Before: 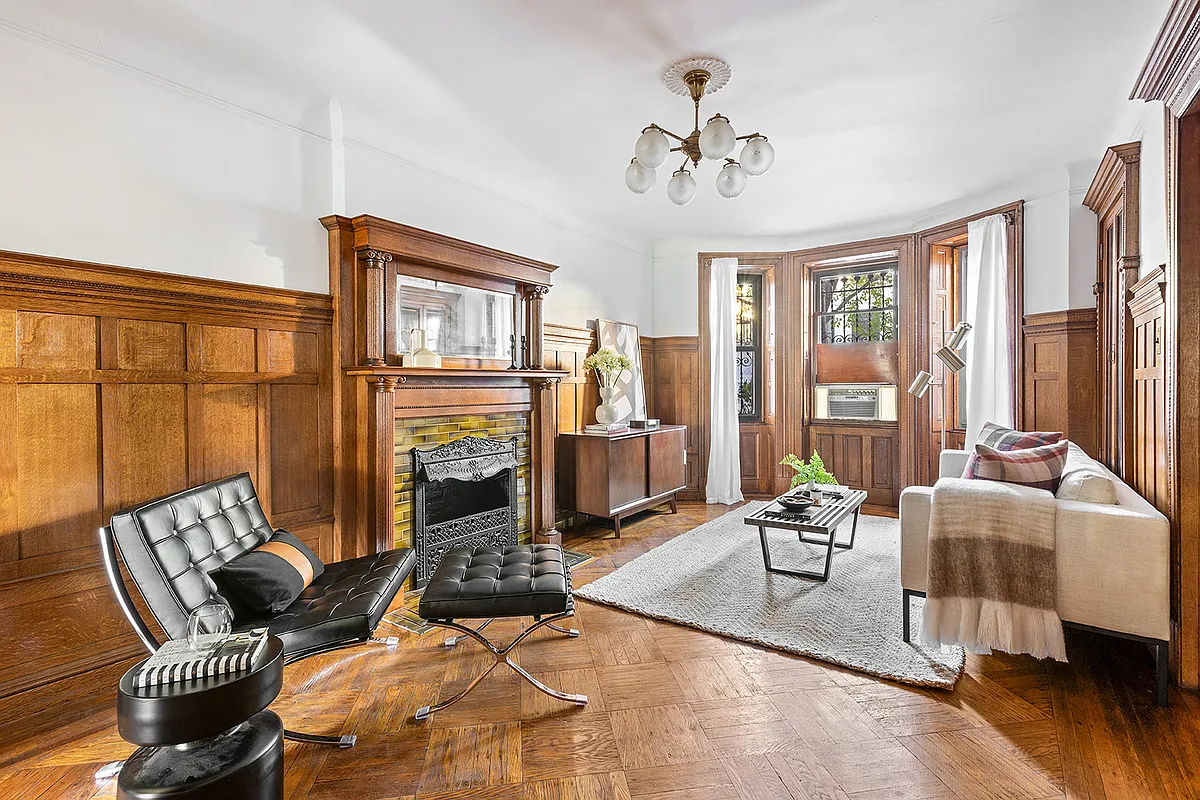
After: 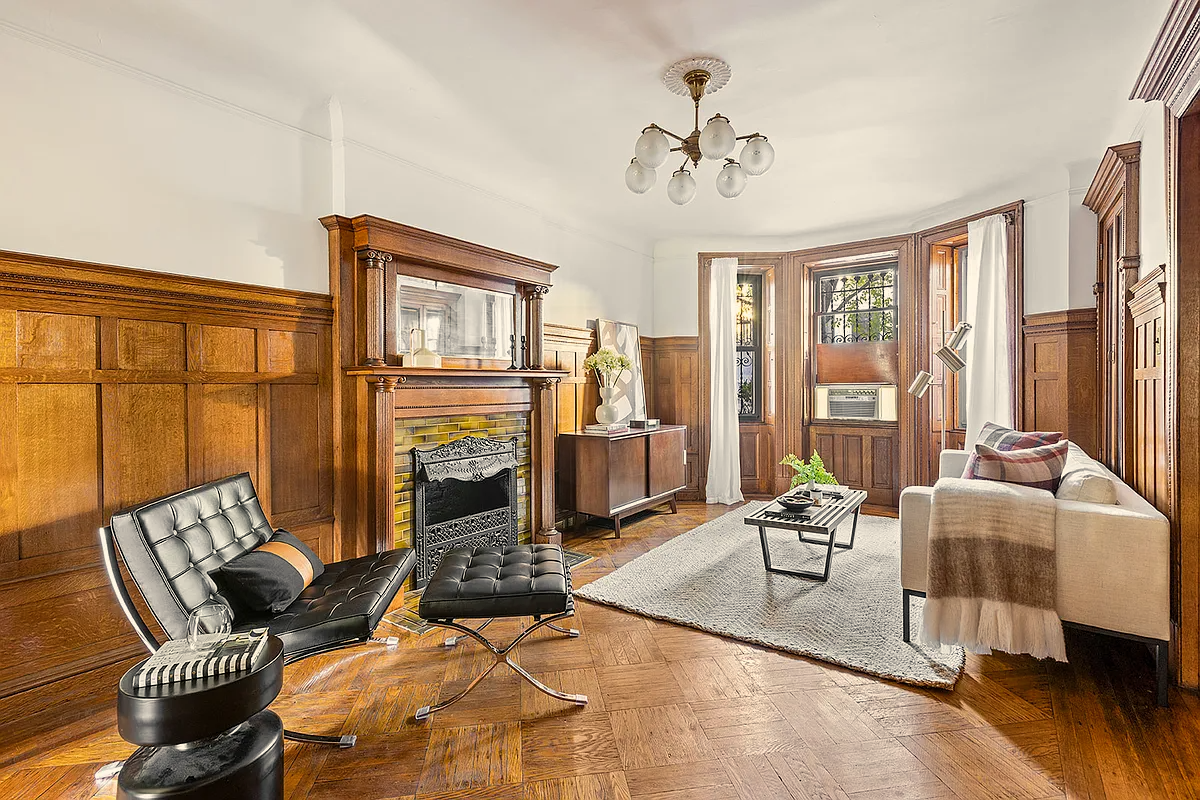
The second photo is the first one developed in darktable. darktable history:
contrast brightness saturation: saturation -0.053
color balance rgb: highlights gain › chroma 2.975%, highlights gain › hue 78.06°, linear chroma grading › global chroma -14.495%, perceptual saturation grading › global saturation 25.212%, perceptual brilliance grading › global brilliance 2.116%, perceptual brilliance grading › highlights -3.782%
